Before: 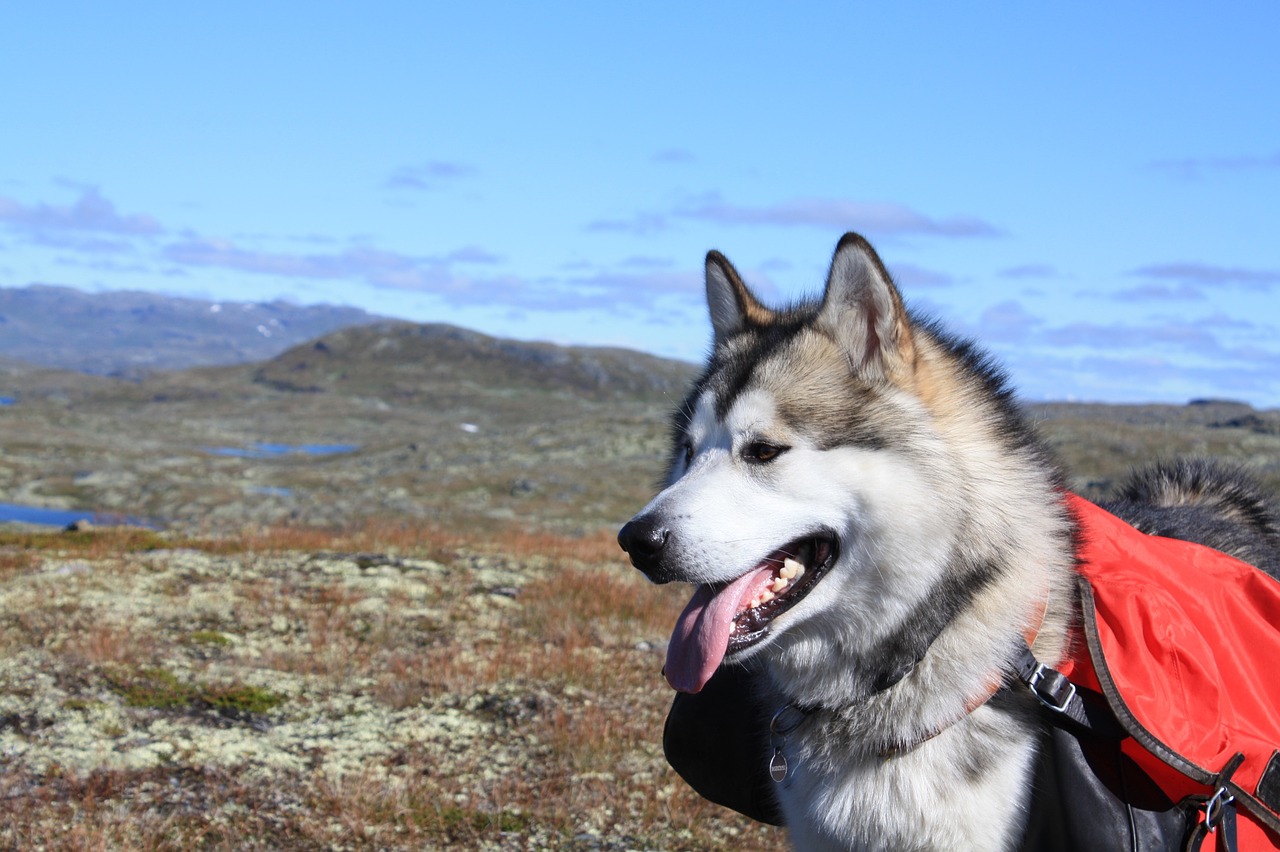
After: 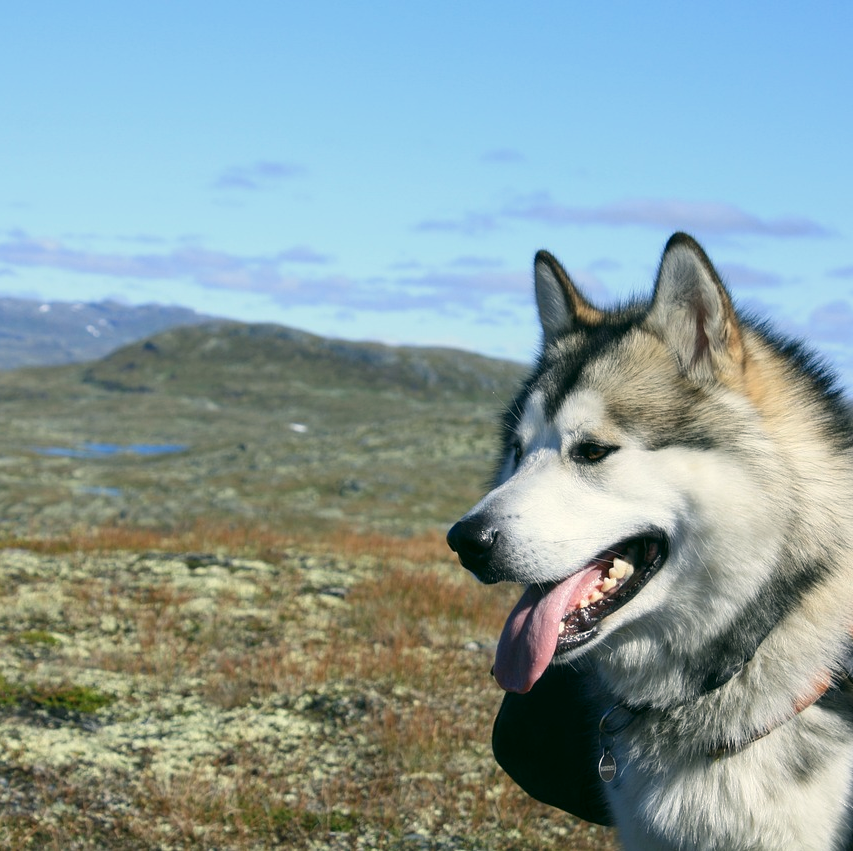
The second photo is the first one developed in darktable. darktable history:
color correction: highlights a* -0.482, highlights b* 9.48, shadows a* -9.48, shadows b* 0.803
crop and rotate: left 13.409%, right 19.924%
white balance: emerald 1
